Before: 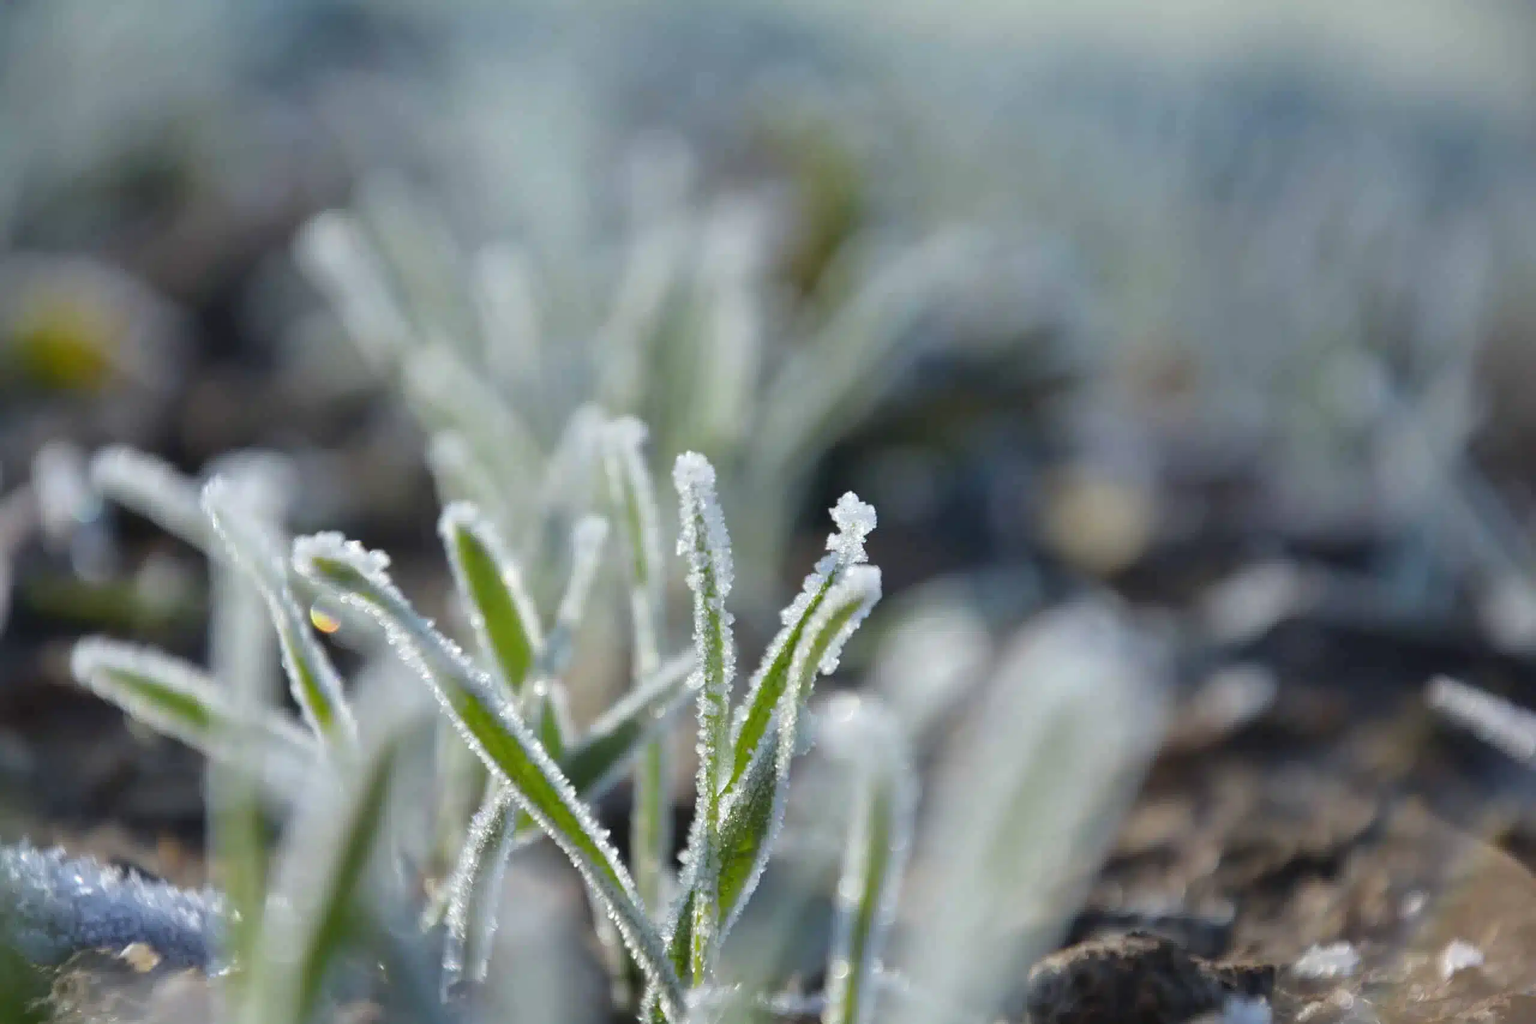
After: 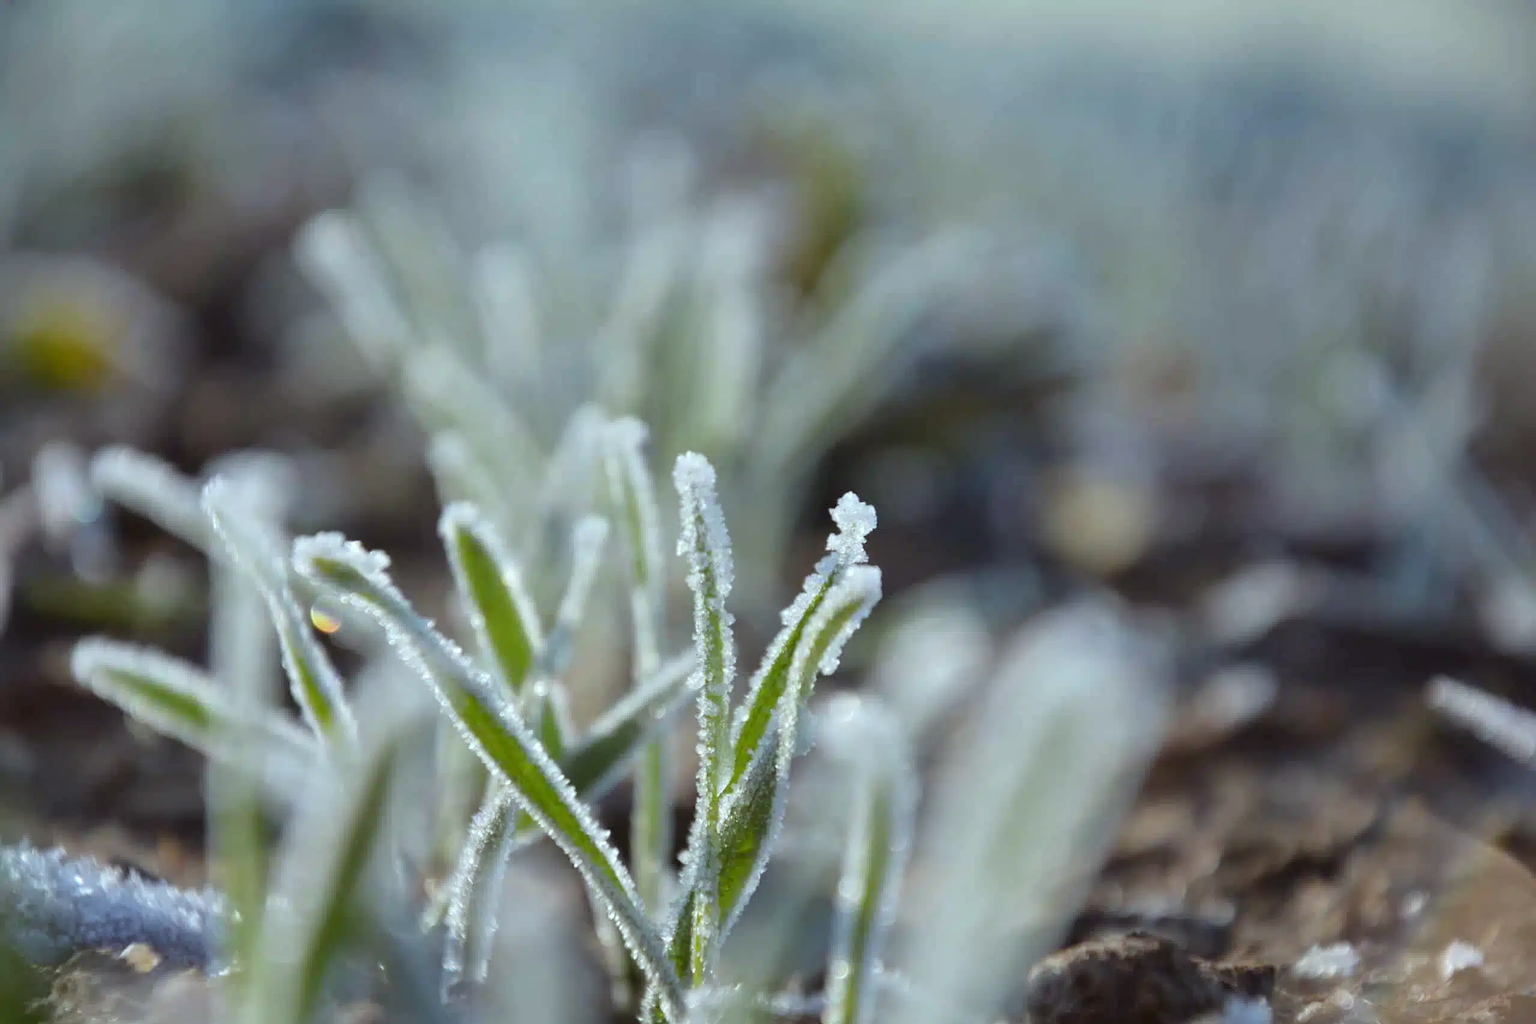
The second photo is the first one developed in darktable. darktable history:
color correction: highlights a* -4.93, highlights b* -4.46, shadows a* 4.17, shadows b* 4.44
